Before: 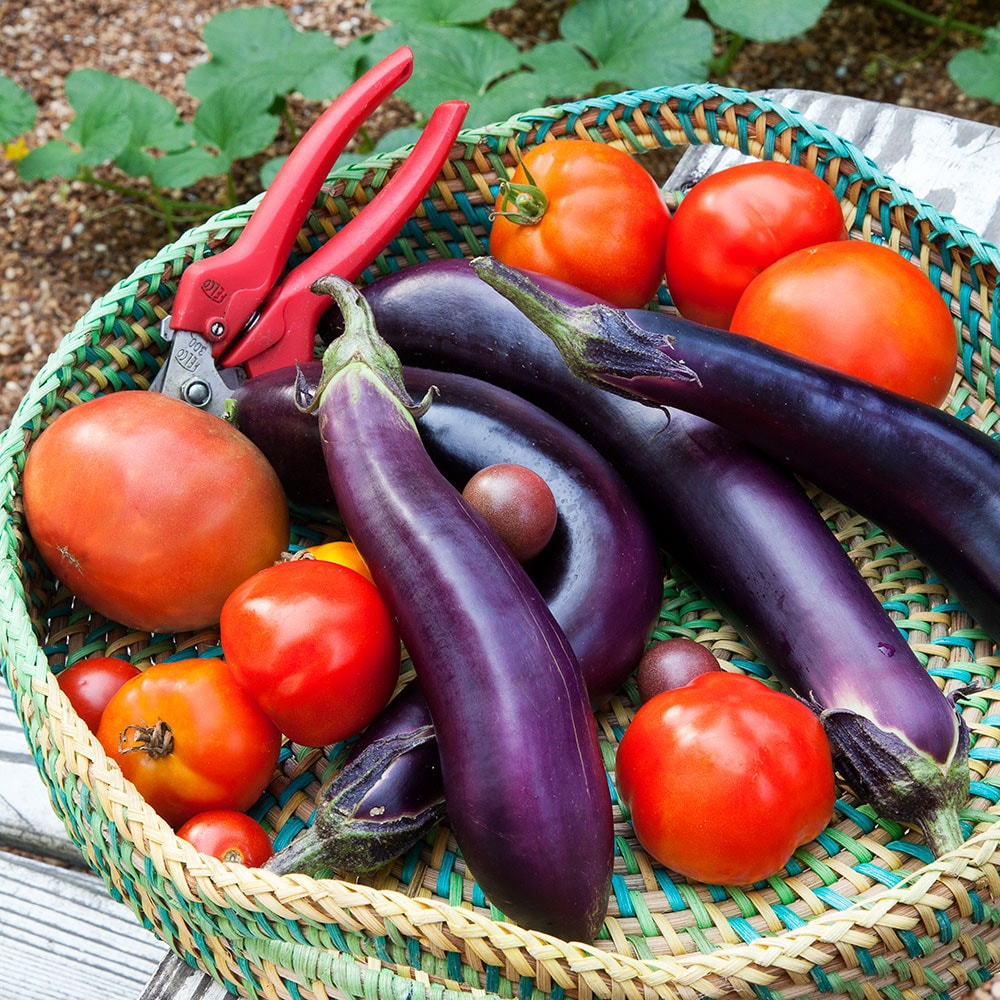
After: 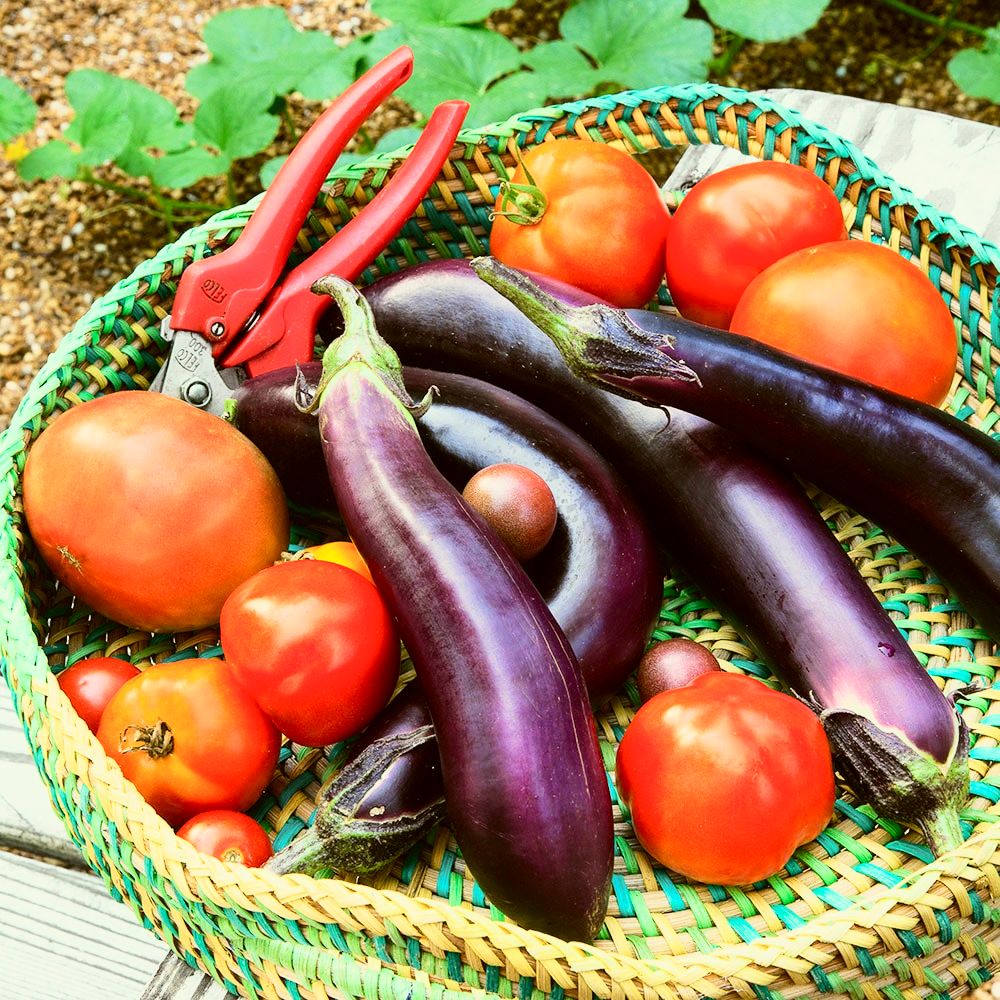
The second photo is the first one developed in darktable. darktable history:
contrast brightness saturation: contrast 0.2, brightness 0.15, saturation 0.14
tone curve: curves: ch0 [(0, 0) (0.035, 0.017) (0.131, 0.108) (0.279, 0.279) (0.476, 0.554) (0.617, 0.693) (0.704, 0.77) (0.801, 0.854) (0.895, 0.927) (1, 0.976)]; ch1 [(0, 0) (0.318, 0.278) (0.444, 0.427) (0.493, 0.488) (0.508, 0.502) (0.534, 0.526) (0.562, 0.555) (0.645, 0.648) (0.746, 0.764) (1, 1)]; ch2 [(0, 0) (0.316, 0.292) (0.381, 0.37) (0.423, 0.448) (0.476, 0.482) (0.502, 0.495) (0.522, 0.518) (0.533, 0.532) (0.593, 0.622) (0.634, 0.663) (0.7, 0.7) (0.861, 0.808) (1, 0.951)], color space Lab, independent channels, preserve colors none
color correction: highlights a* -1.43, highlights b* 10.12, shadows a* 0.395, shadows b* 19.35
